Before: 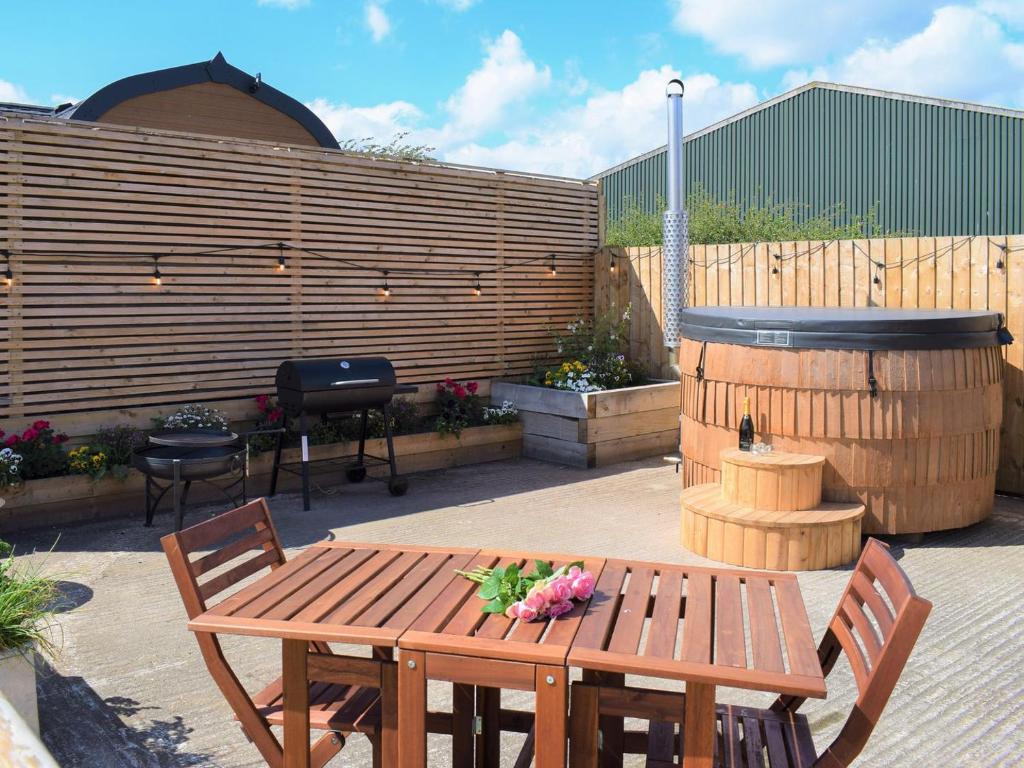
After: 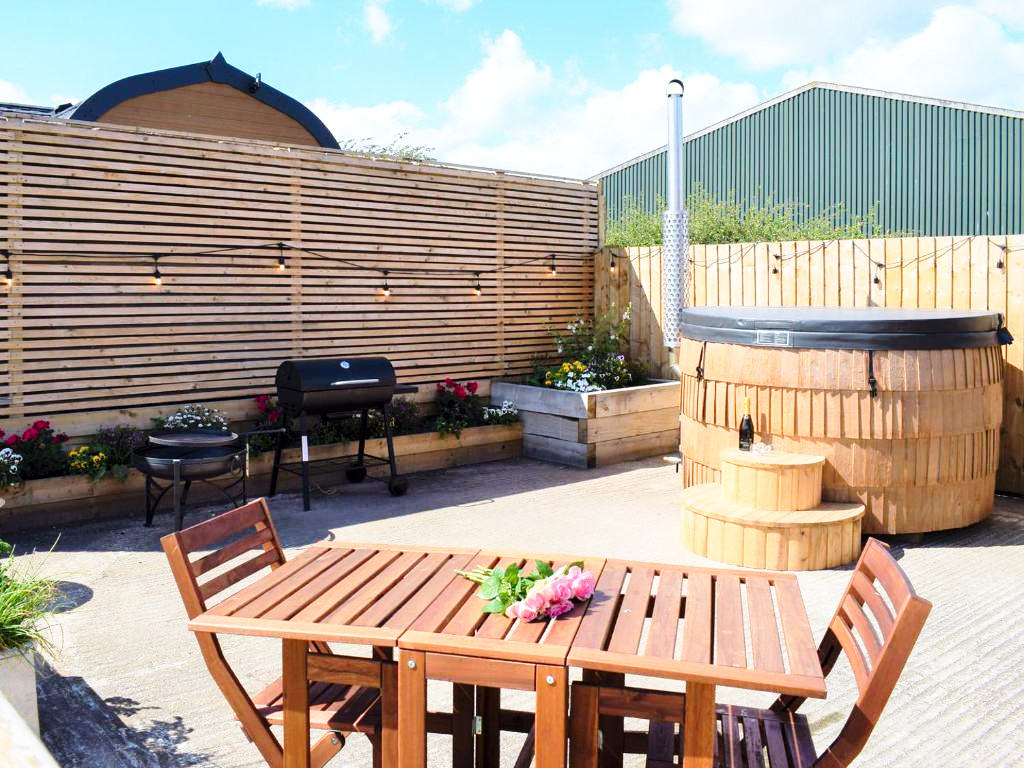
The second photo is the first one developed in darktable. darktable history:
base curve: curves: ch0 [(0, 0) (0.028, 0.03) (0.121, 0.232) (0.46, 0.748) (0.859, 0.968) (1, 1)], preserve colors none
exposure: black level correction 0.001, exposure 0.015 EV, compensate highlight preservation false
local contrast: mode bilateral grid, contrast 19, coarseness 51, detail 120%, midtone range 0.2
